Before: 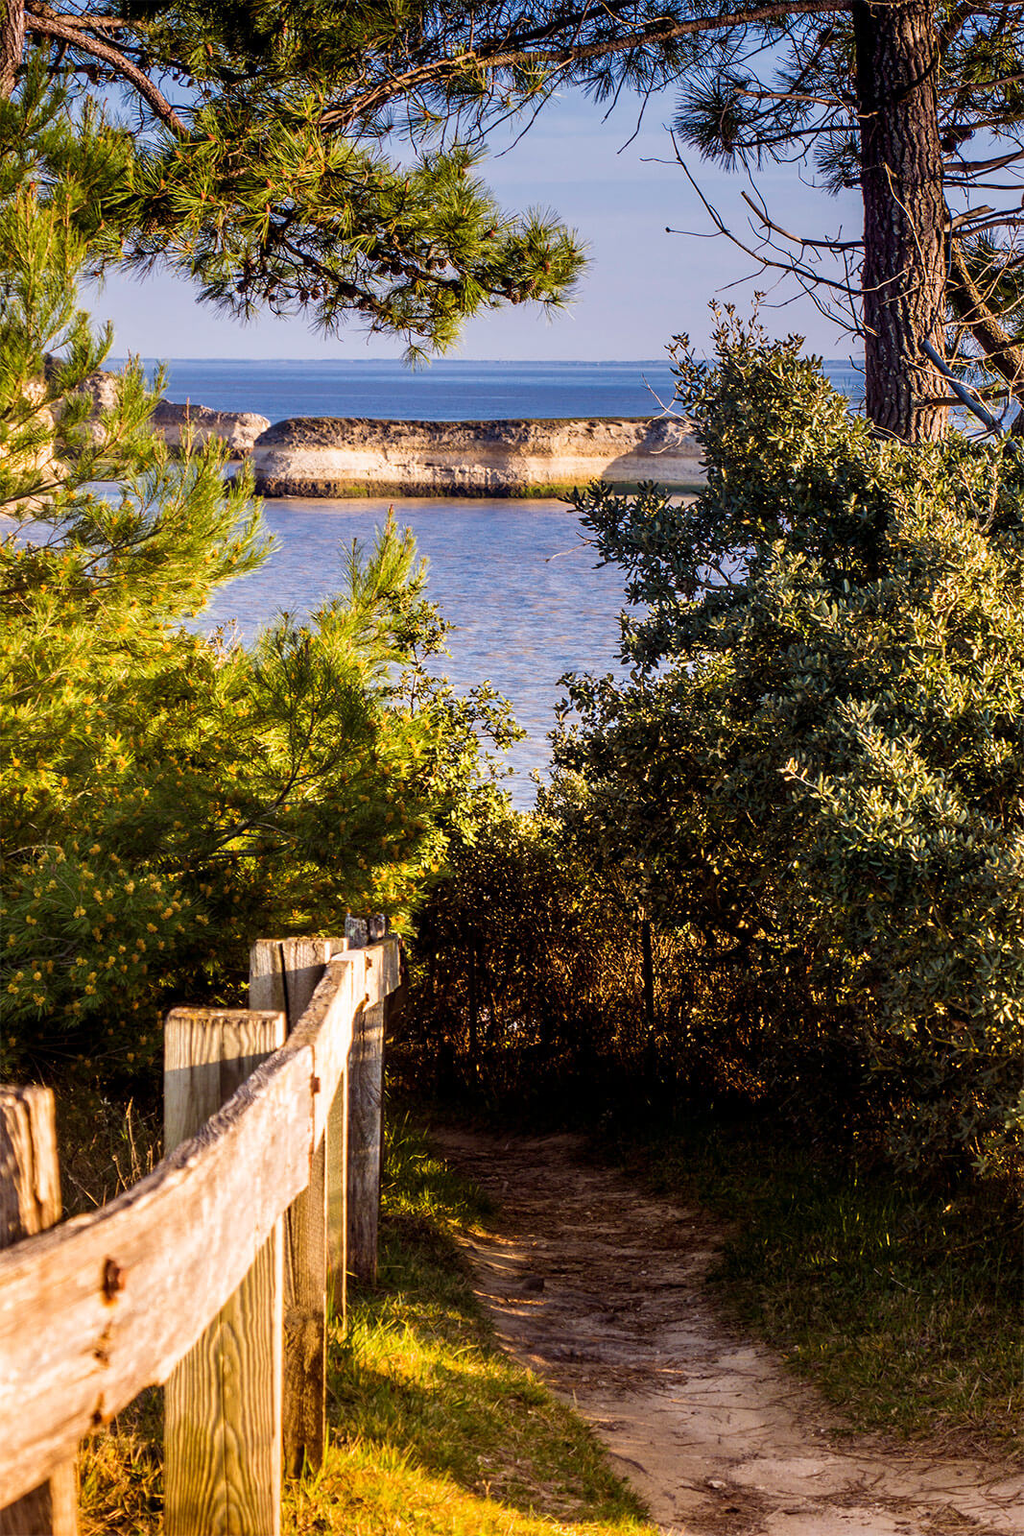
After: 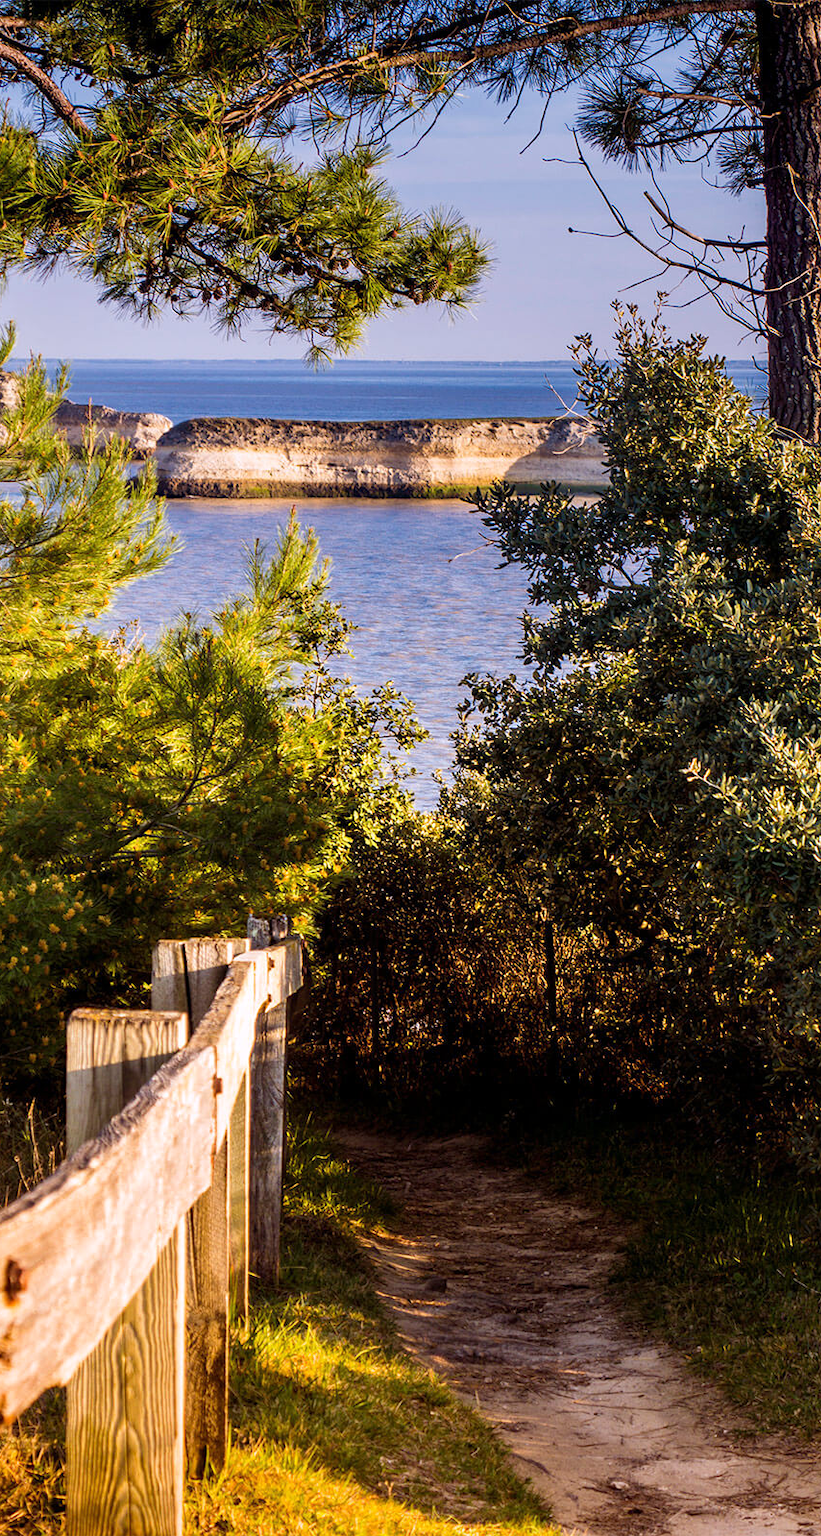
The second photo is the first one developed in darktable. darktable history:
crop and rotate: left 9.597%, right 10.195%
white balance: red 1.009, blue 1.027
